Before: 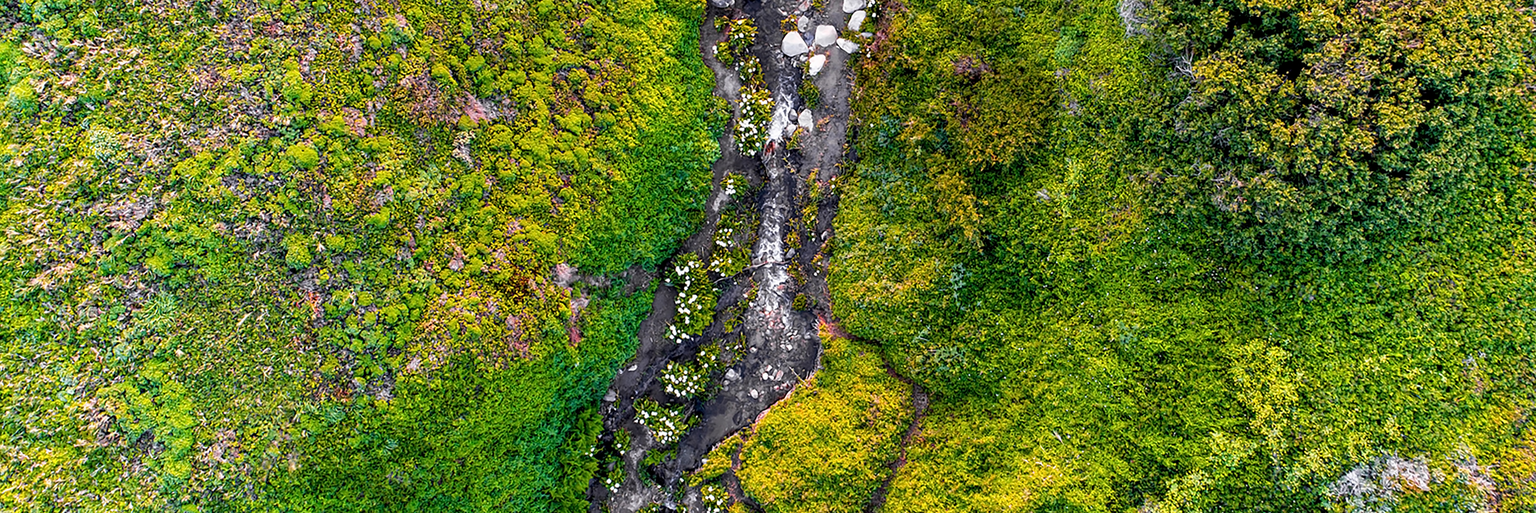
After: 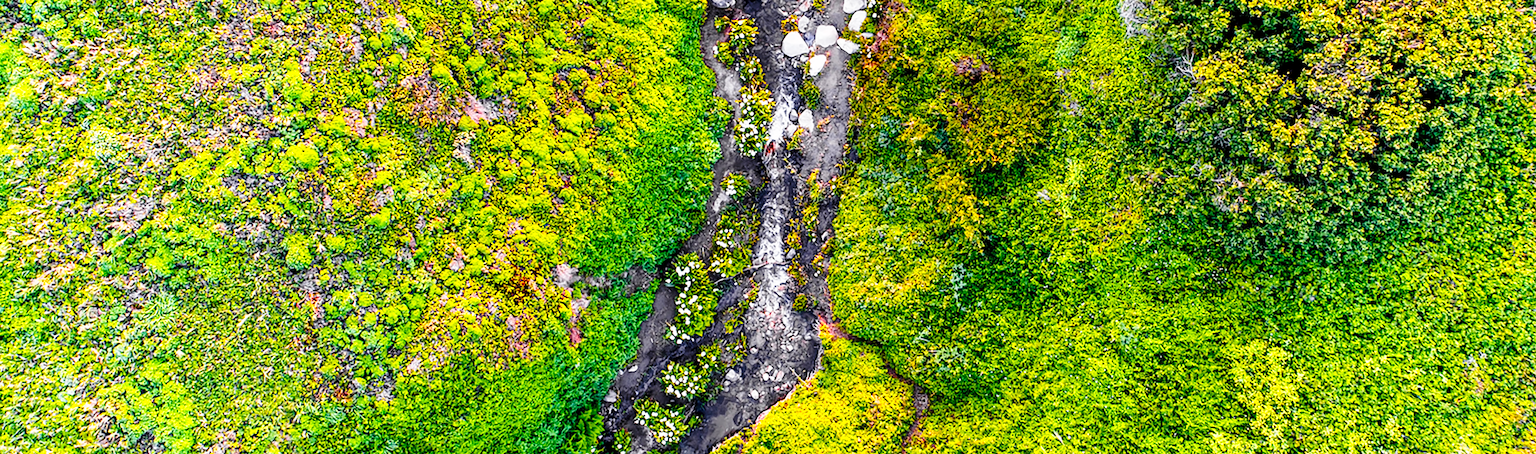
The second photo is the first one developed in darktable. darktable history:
color zones: curves: ch0 [(0.224, 0.526) (0.75, 0.5)]; ch1 [(0.055, 0.526) (0.224, 0.761) (0.377, 0.526) (0.75, 0.5)]
crop and rotate: top 0%, bottom 11.49%
base curve: curves: ch0 [(0, 0) (0.028, 0.03) (0.121, 0.232) (0.46, 0.748) (0.859, 0.968) (1, 1)], preserve colors none
